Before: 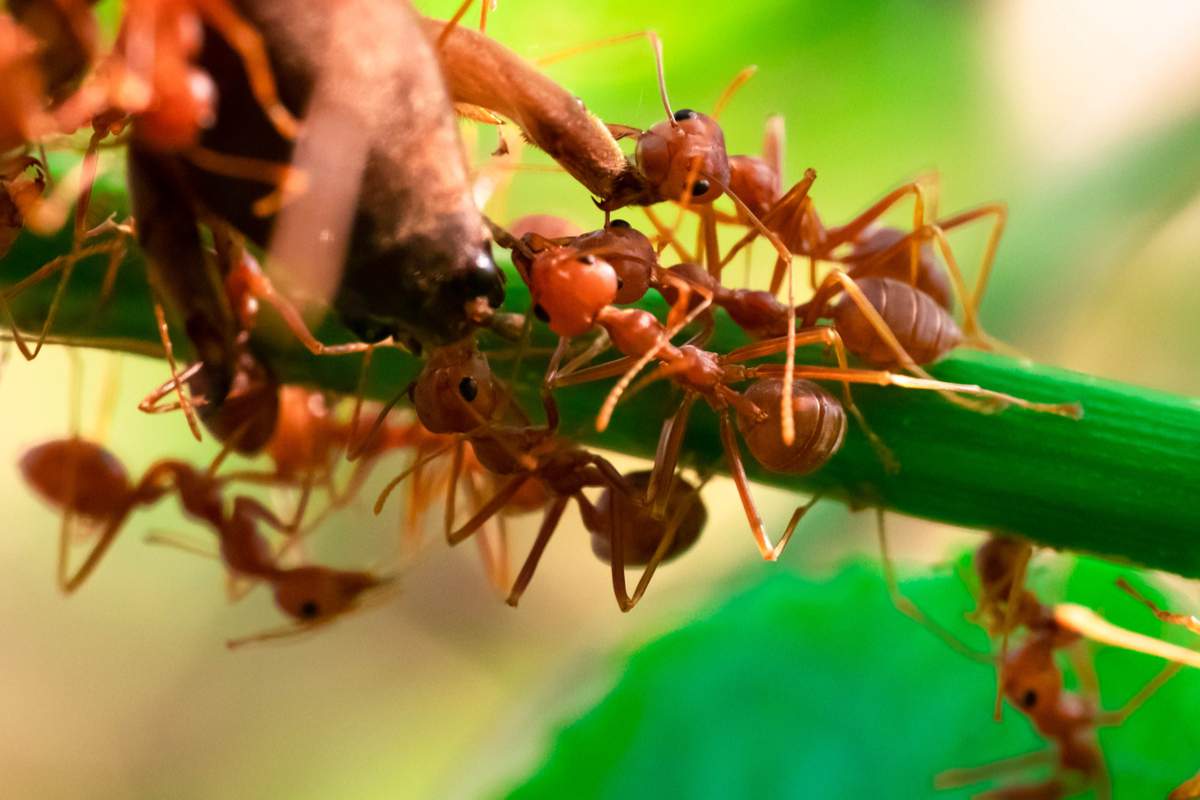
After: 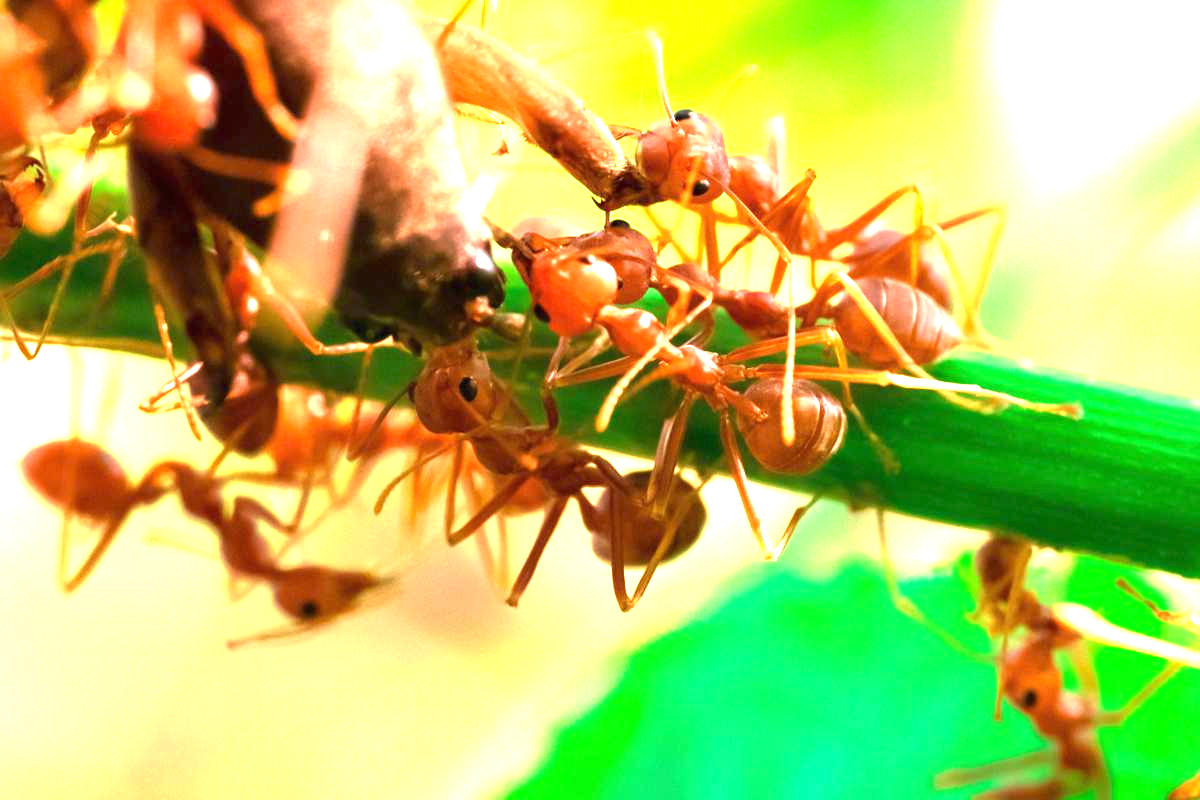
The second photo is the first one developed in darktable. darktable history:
white balance: red 1.009, blue 0.985
exposure: black level correction 0, exposure 1.741 EV, compensate exposure bias true, compensate highlight preservation false
